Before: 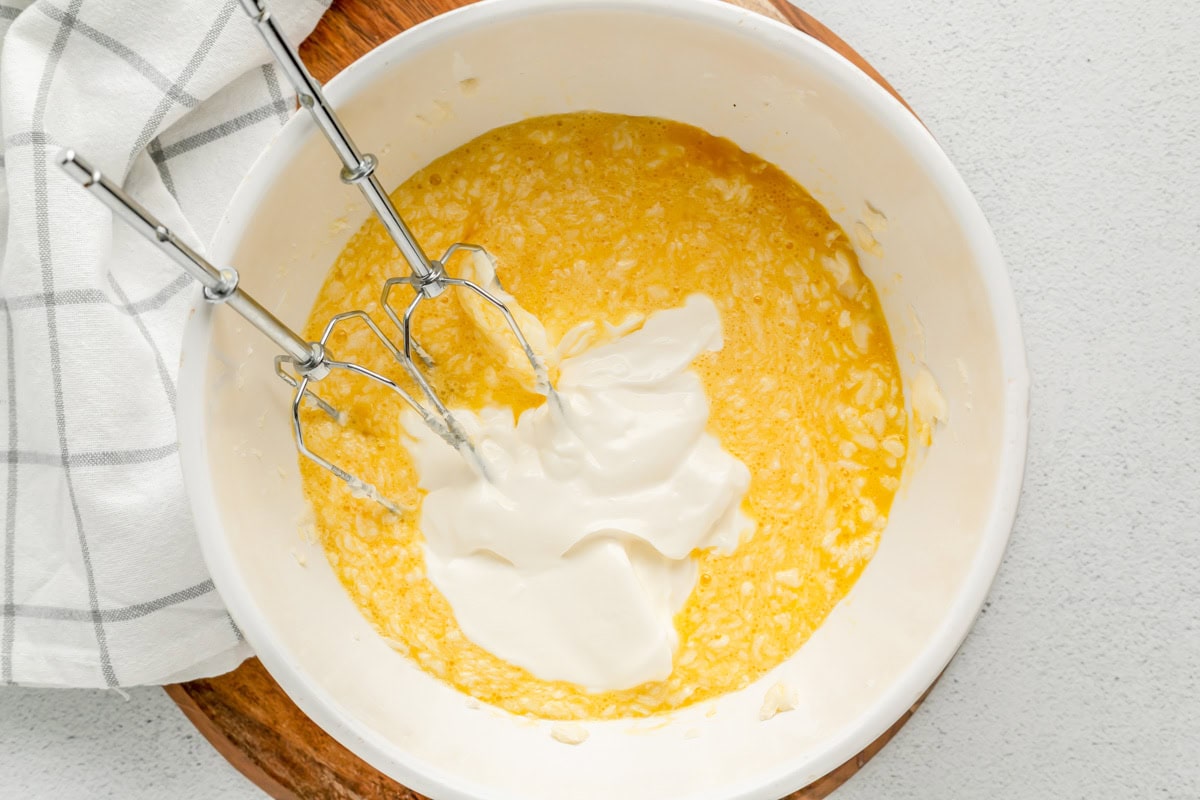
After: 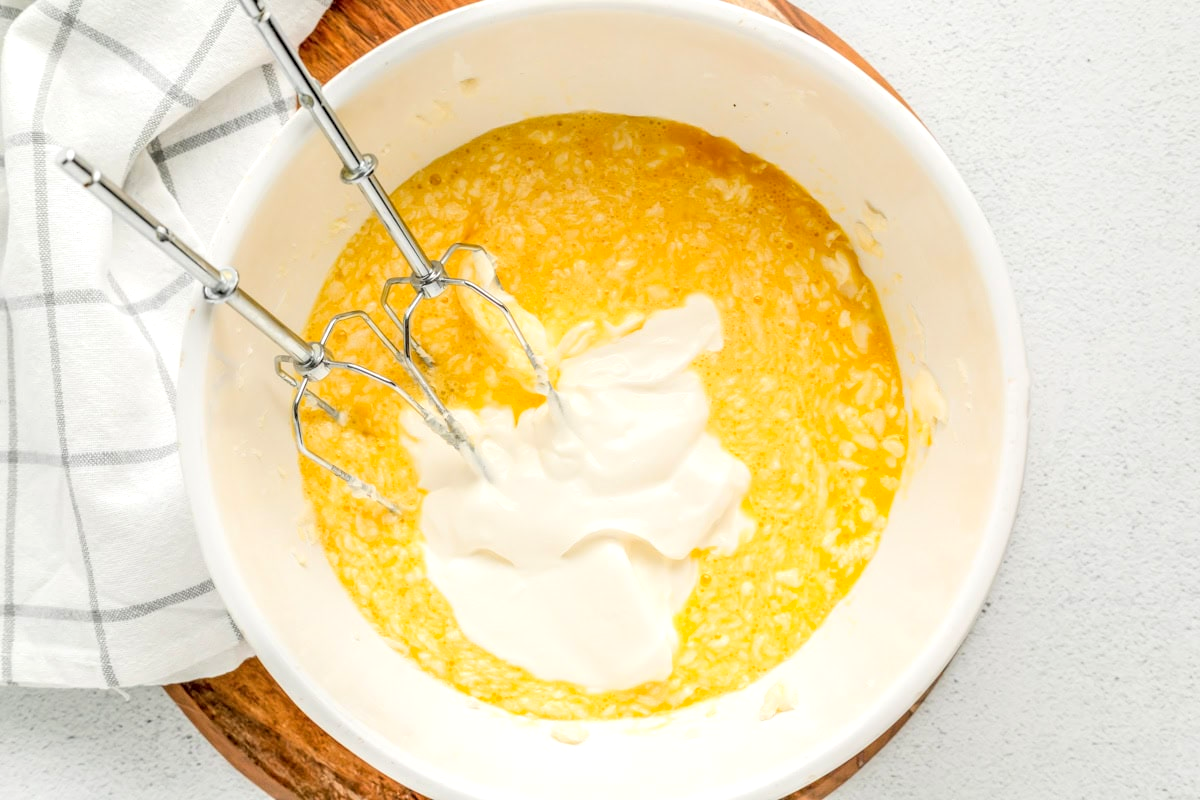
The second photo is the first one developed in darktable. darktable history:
contrast brightness saturation: contrast 0.098, brightness 0.318, saturation 0.14
tone equalizer: edges refinement/feathering 500, mask exposure compensation -1.57 EV, preserve details no
local contrast: detail 154%
